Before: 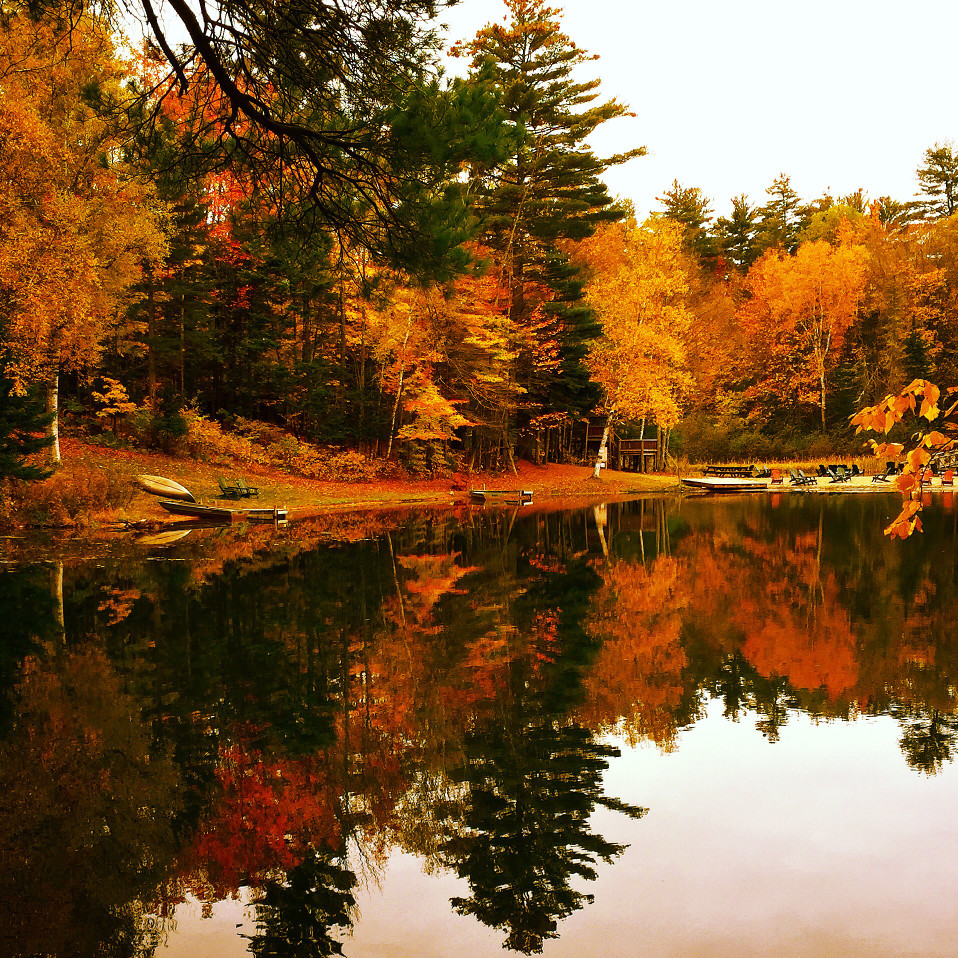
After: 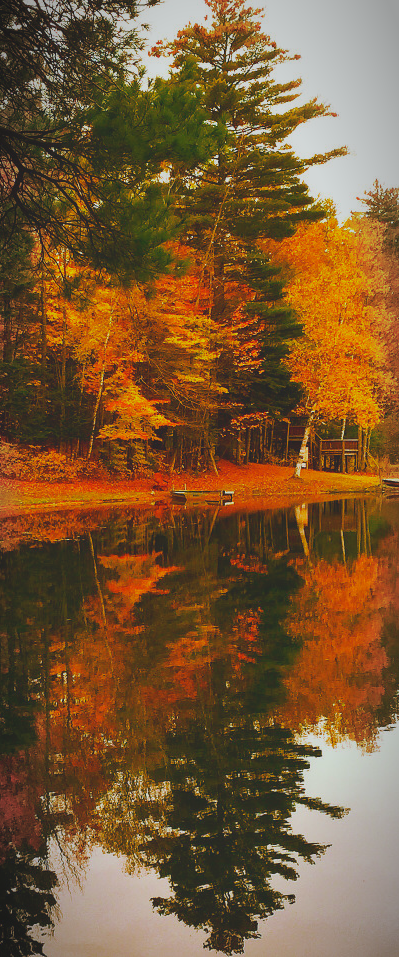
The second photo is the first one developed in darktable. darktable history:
vignetting: fall-off start 87%, automatic ratio true
crop: left 31.229%, right 27.105%
contrast brightness saturation: contrast -0.28
